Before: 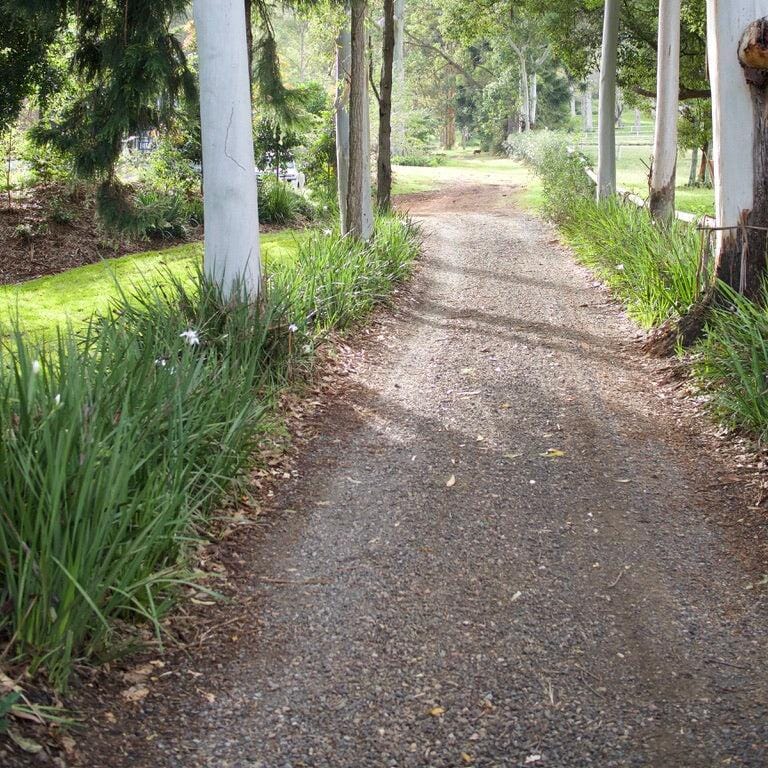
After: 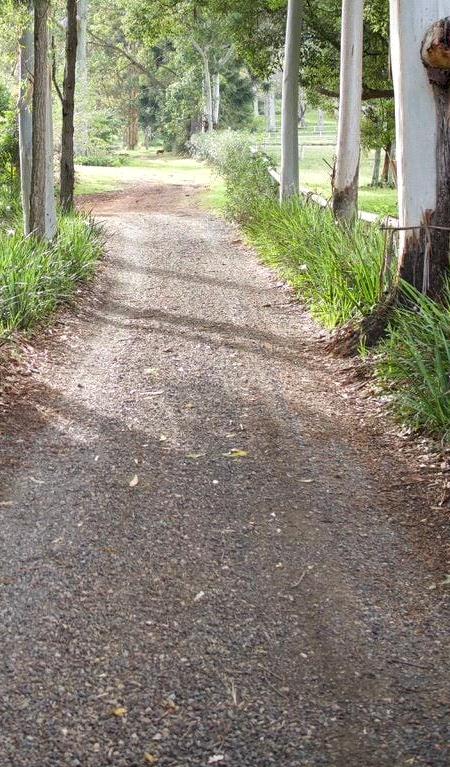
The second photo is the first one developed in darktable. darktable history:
crop: left 41.402%
local contrast: highlights 100%, shadows 100%, detail 120%, midtone range 0.2
